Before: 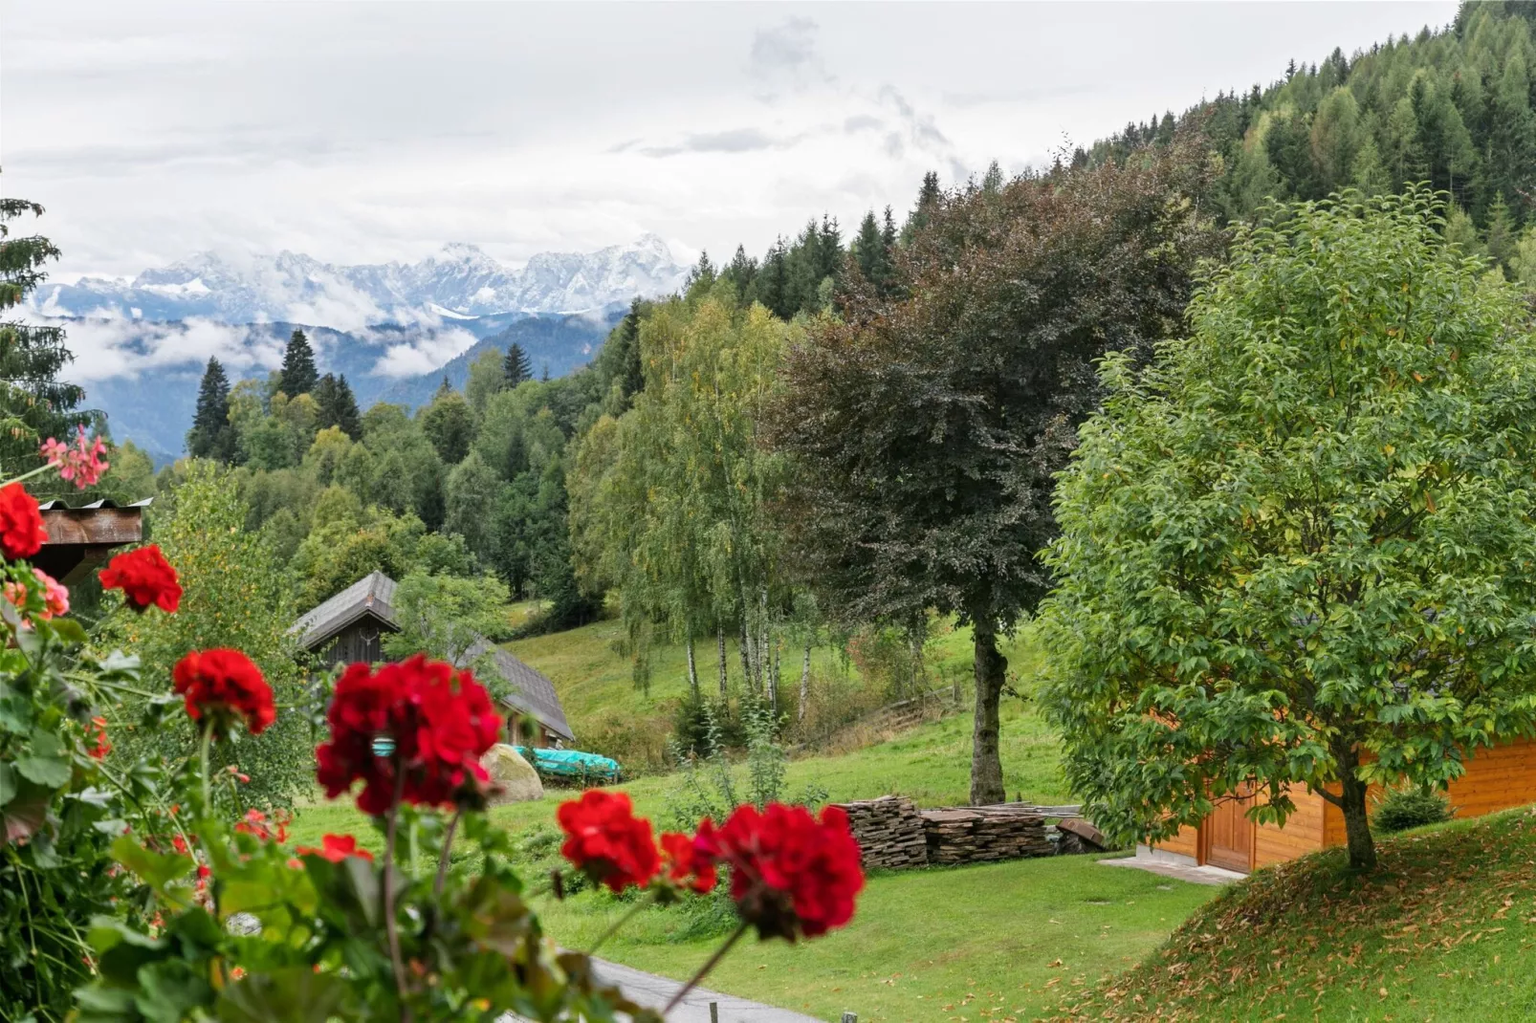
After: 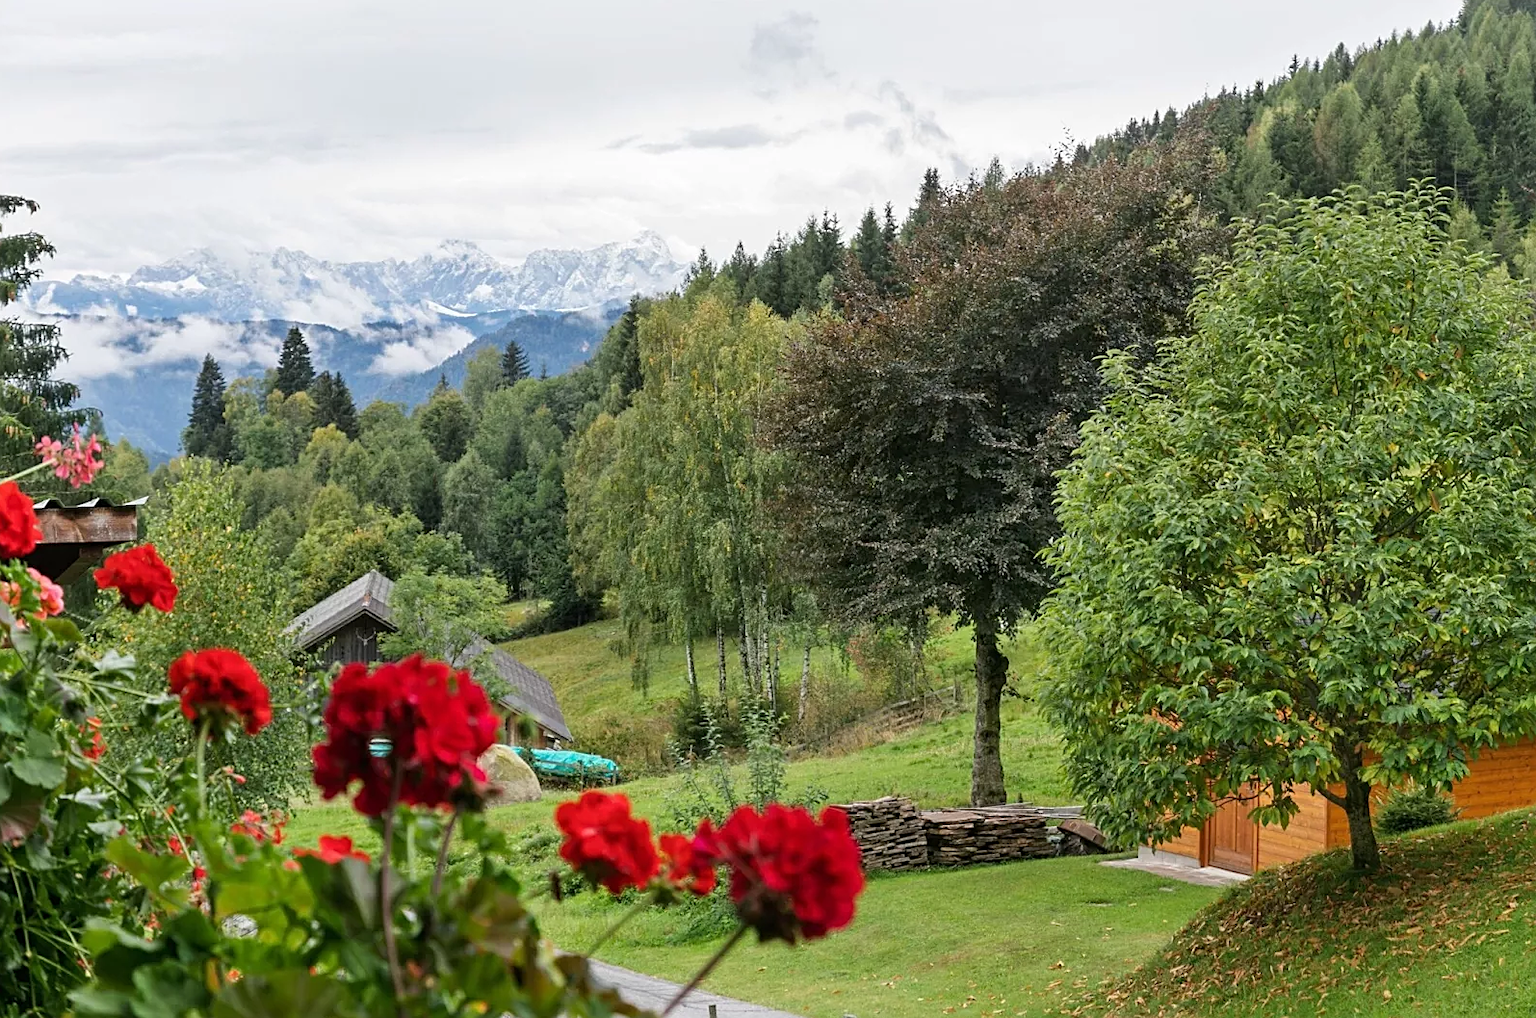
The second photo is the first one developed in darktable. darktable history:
crop: left 0.423%, top 0.468%, right 0.206%, bottom 0.595%
sharpen: on, module defaults
